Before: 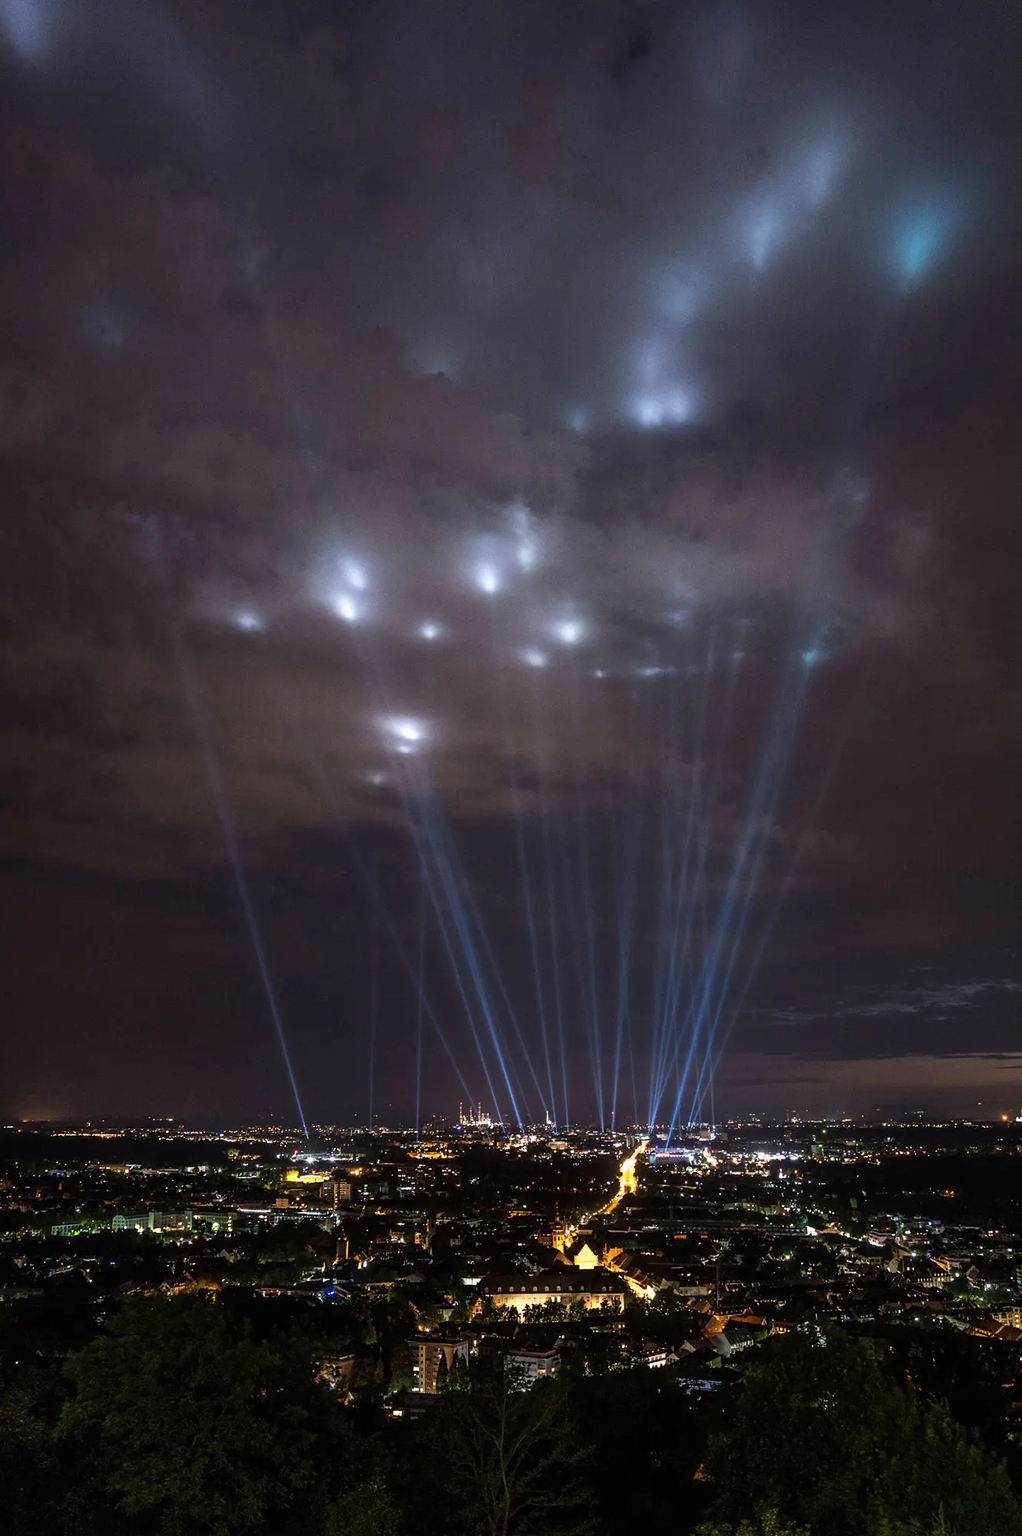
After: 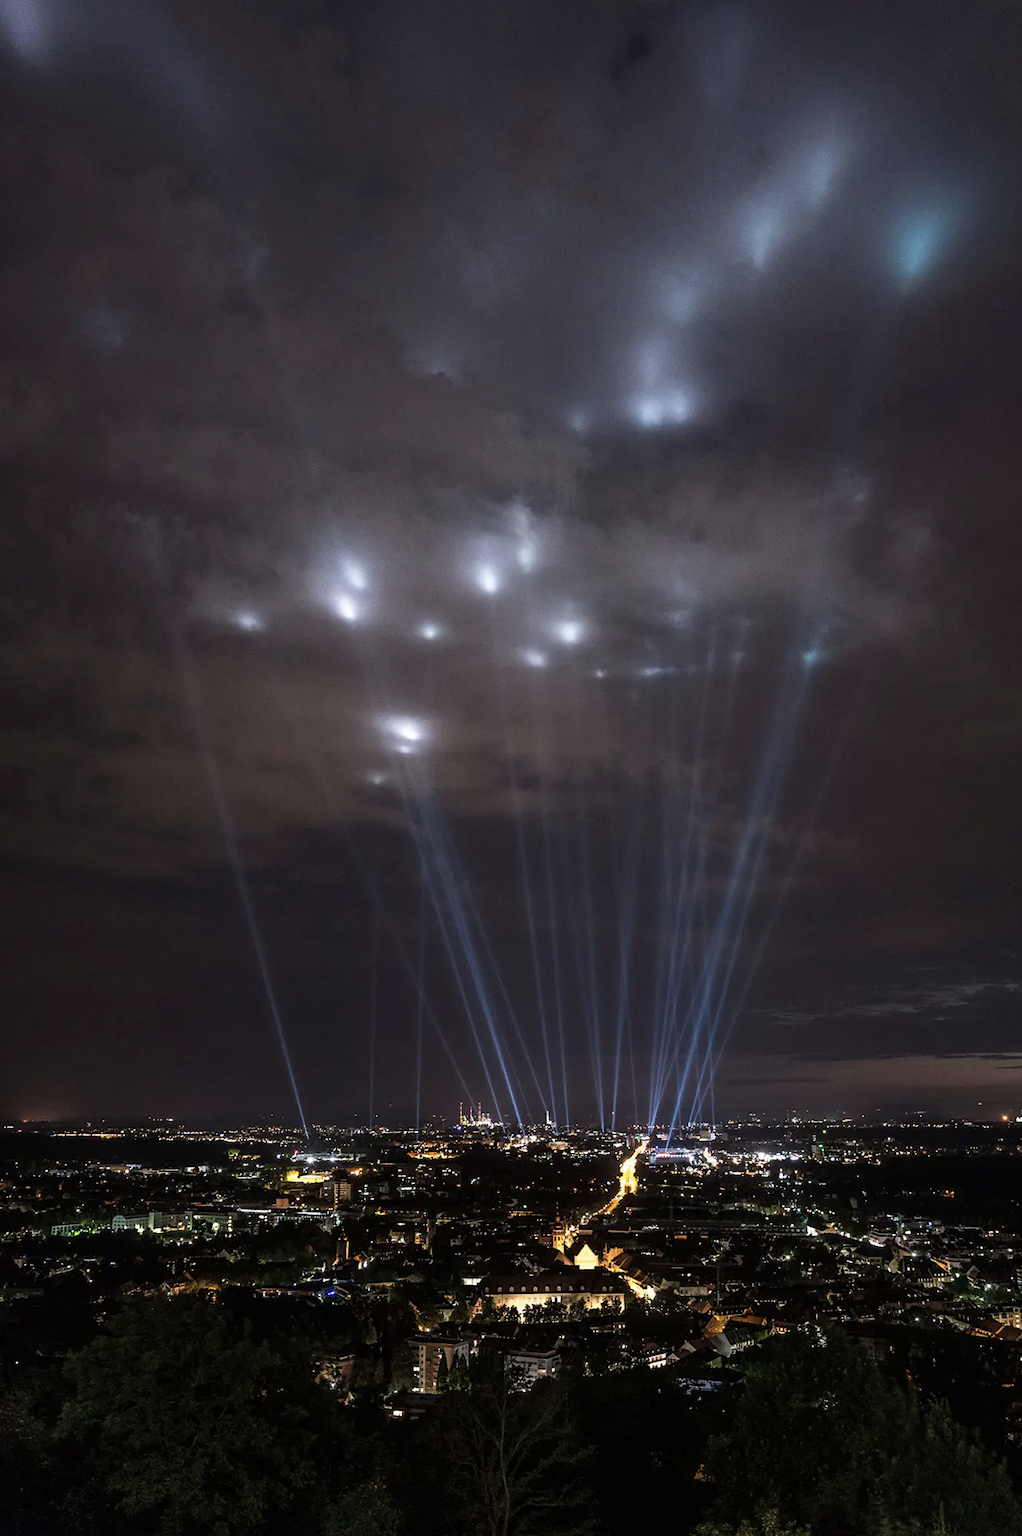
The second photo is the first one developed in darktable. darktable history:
contrast brightness saturation: contrast 0.061, brightness -0.009, saturation -0.244
